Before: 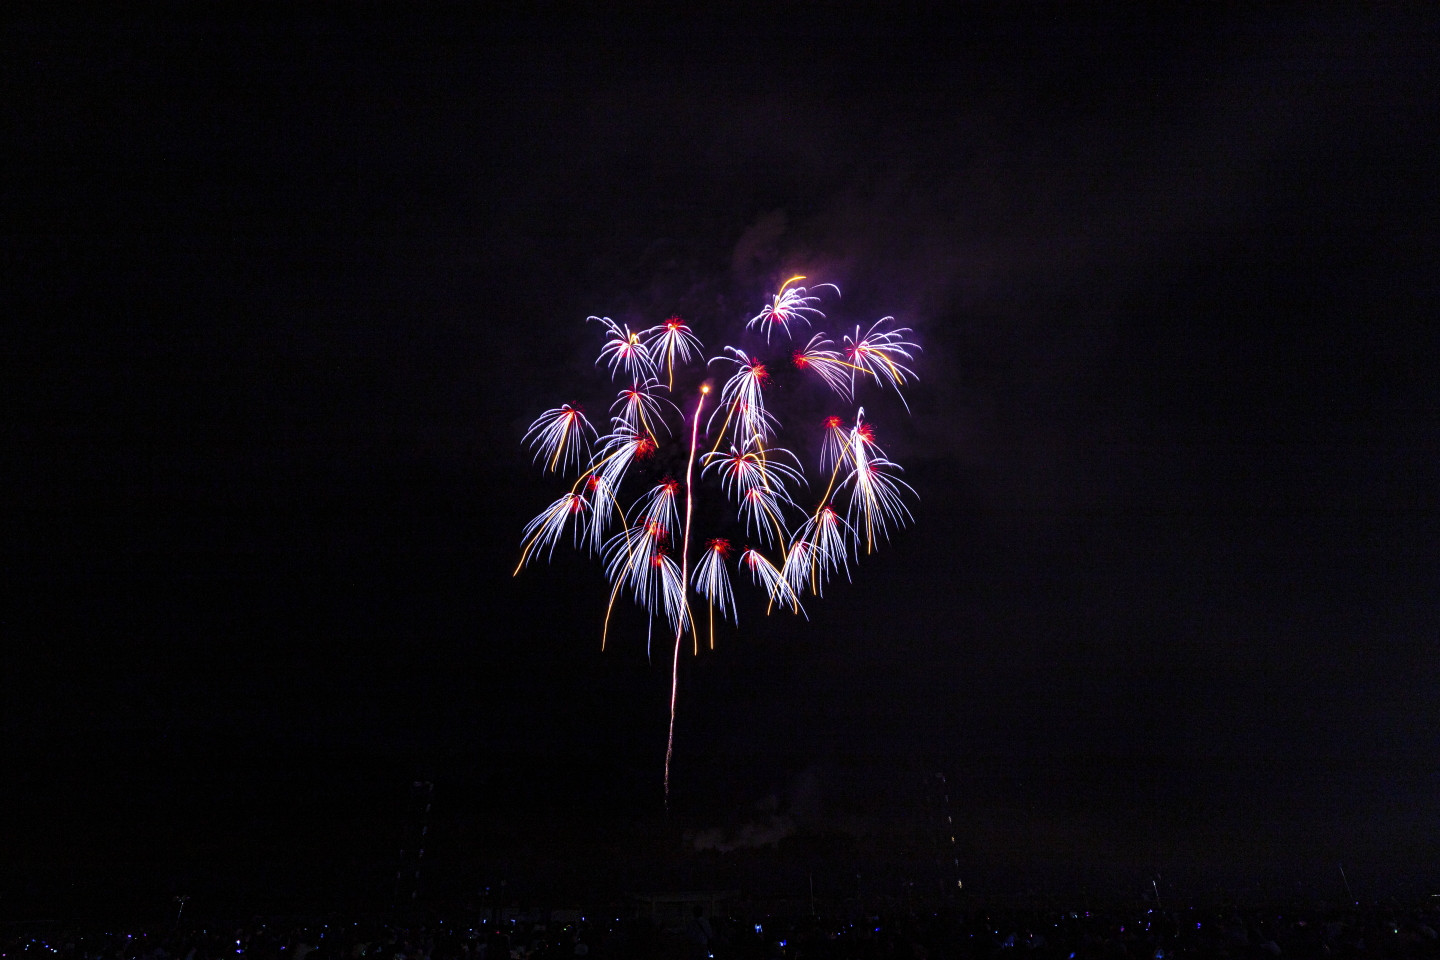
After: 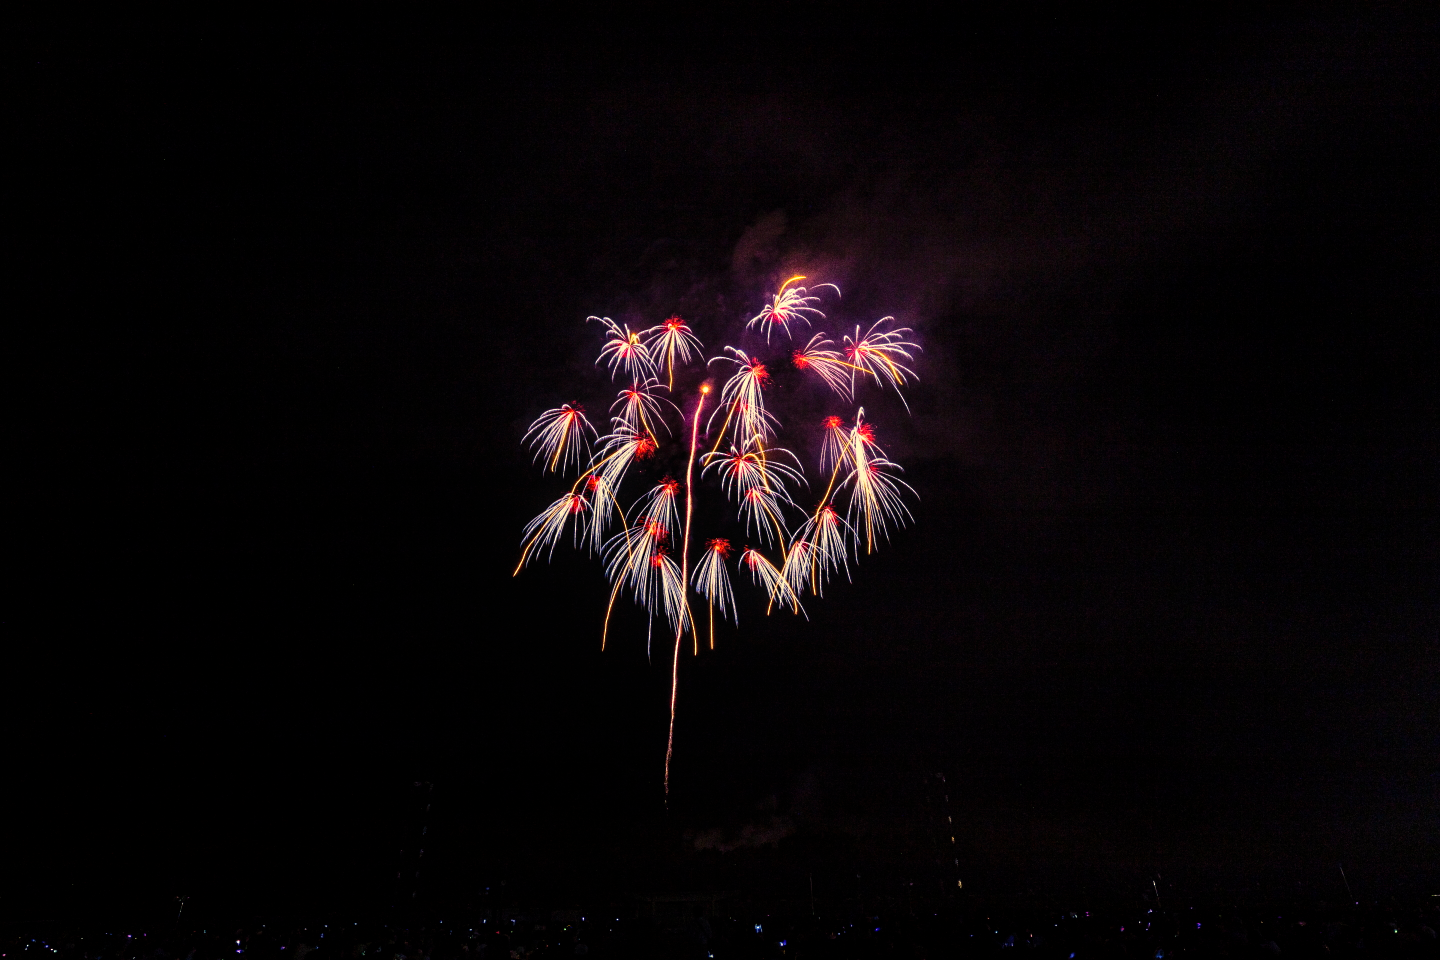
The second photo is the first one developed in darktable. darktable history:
local contrast: on, module defaults
grain: coarseness 9.61 ISO, strength 35.62%
sharpen: radius 2.883, amount 0.868, threshold 47.523
white balance: red 1.08, blue 0.791
